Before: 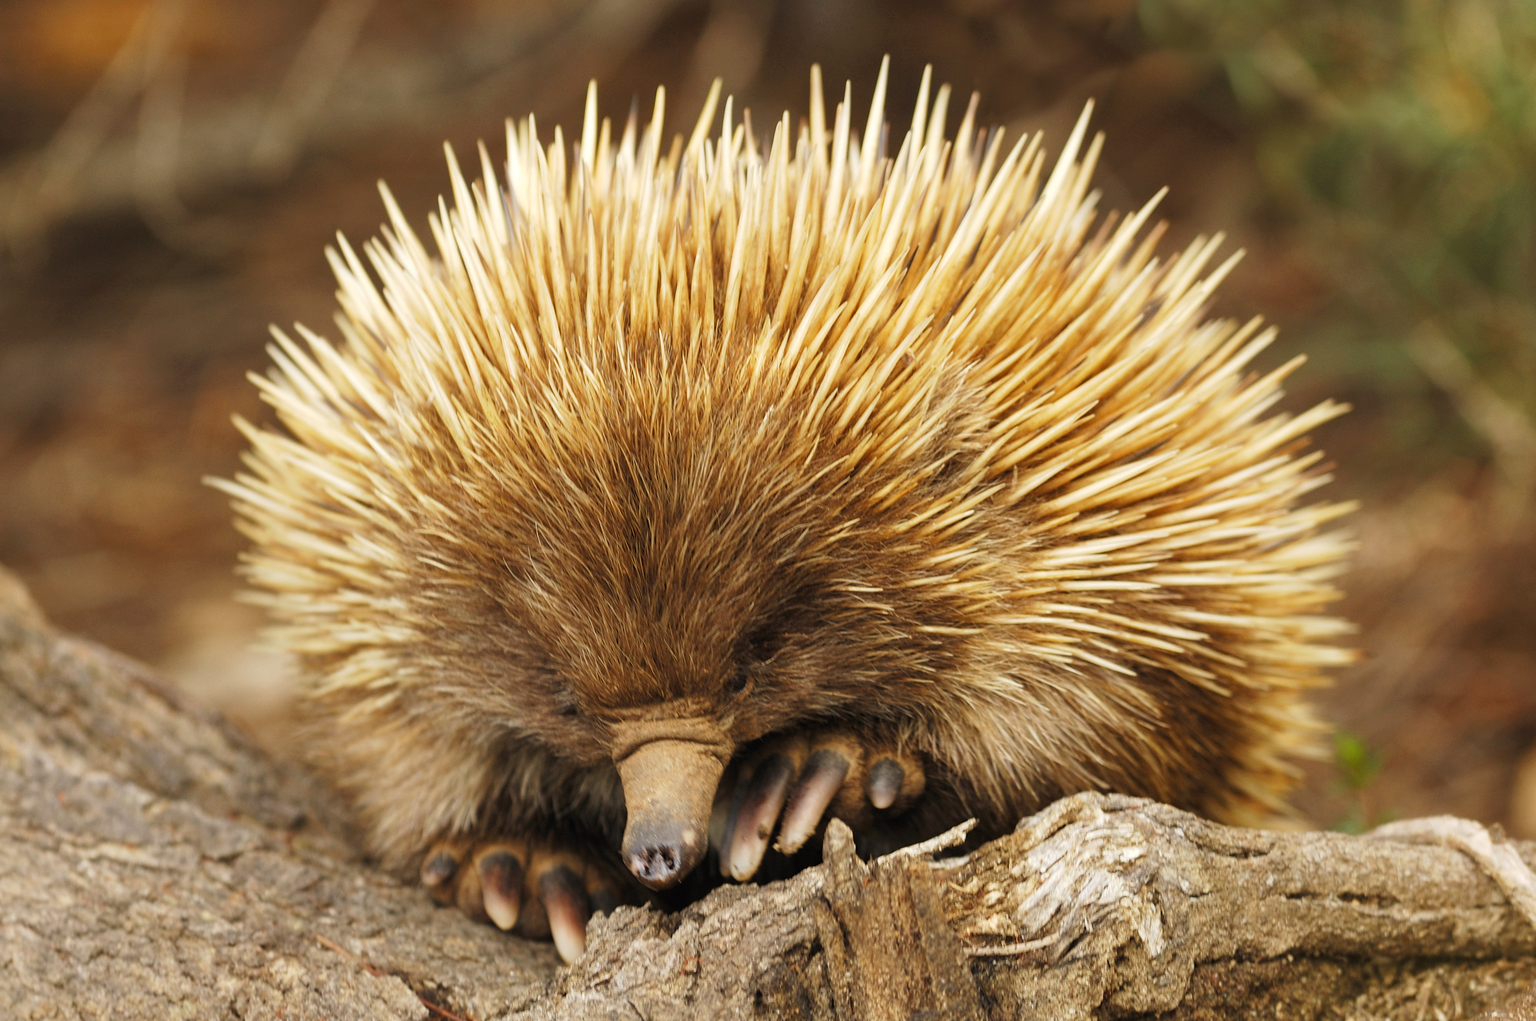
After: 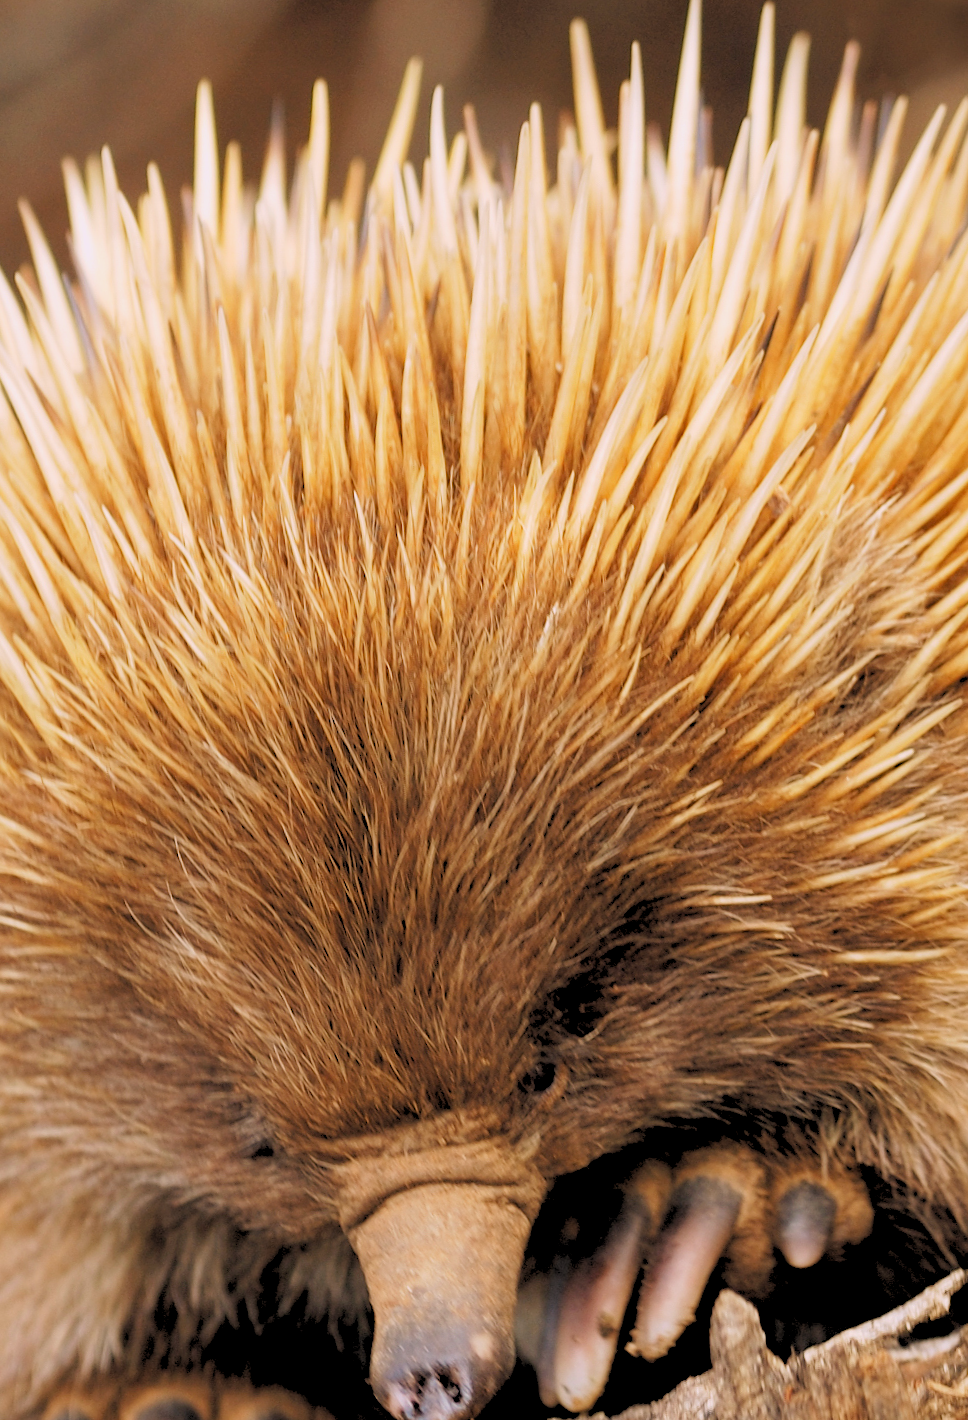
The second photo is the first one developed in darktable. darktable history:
rotate and perspective: rotation -5.2°, automatic cropping off
white balance: red 1.05, blue 1.072
crop and rotate: left 29.476%, top 10.214%, right 35.32%, bottom 17.333%
rgb levels: preserve colors sum RGB, levels [[0.038, 0.433, 0.934], [0, 0.5, 1], [0, 0.5, 1]]
